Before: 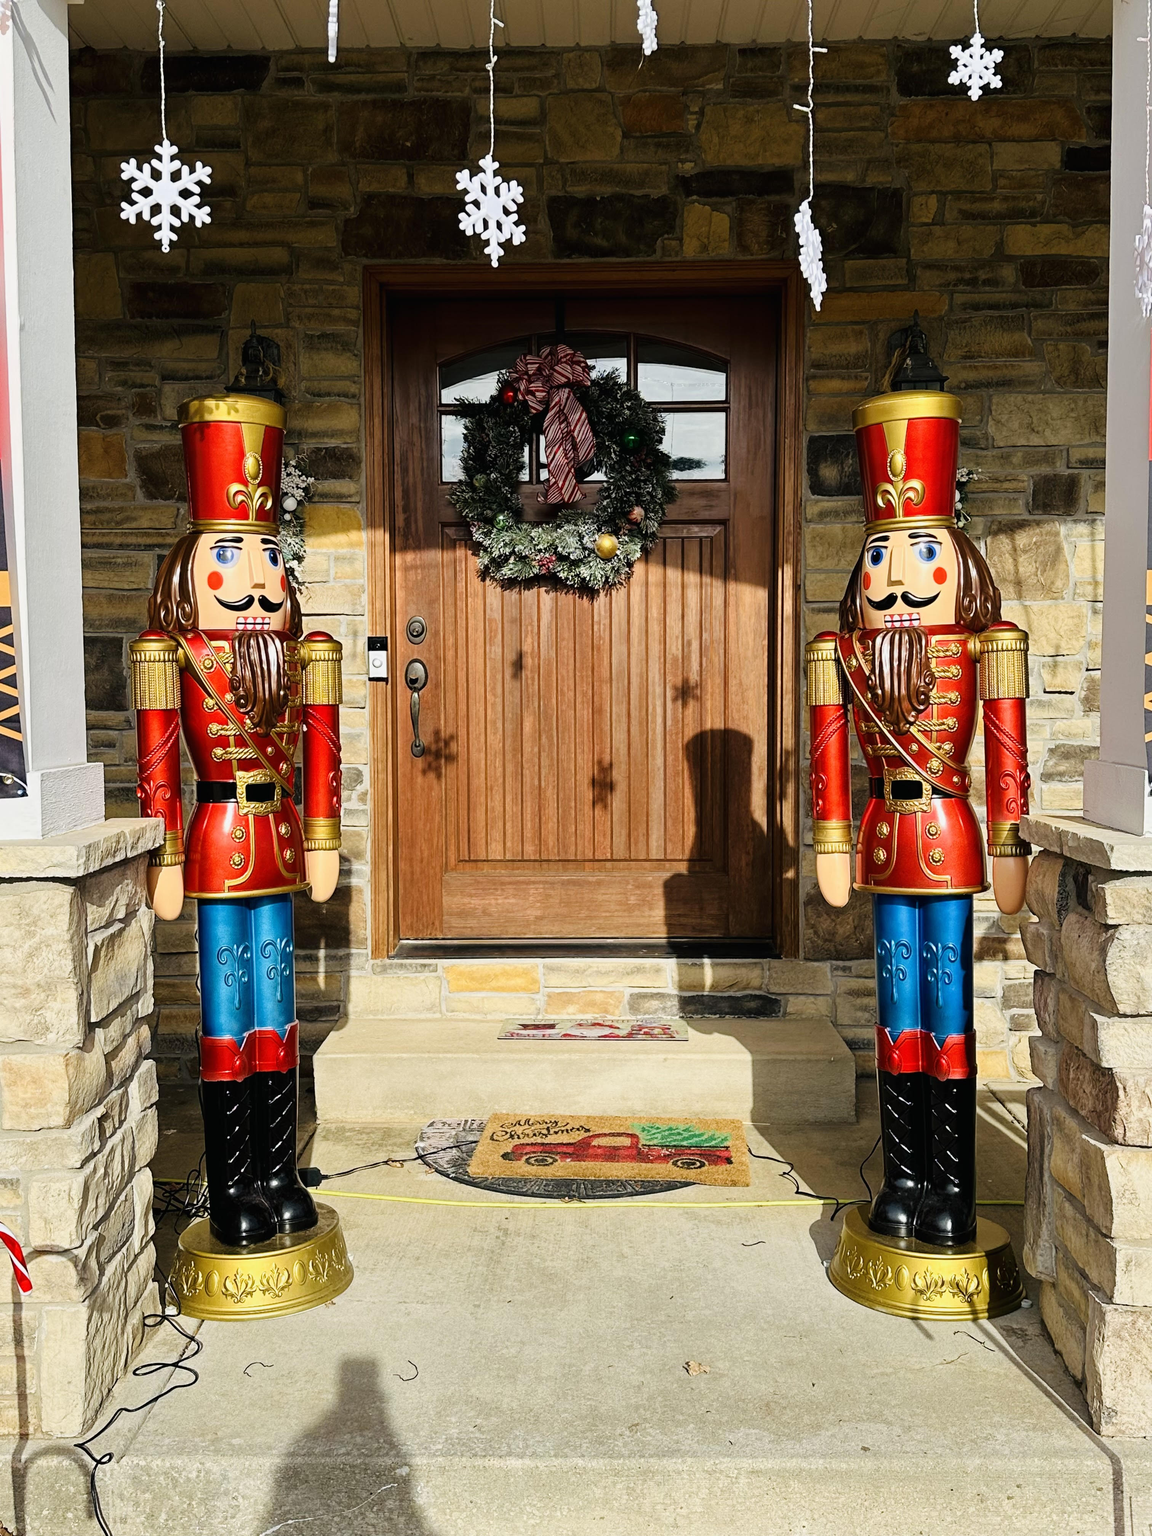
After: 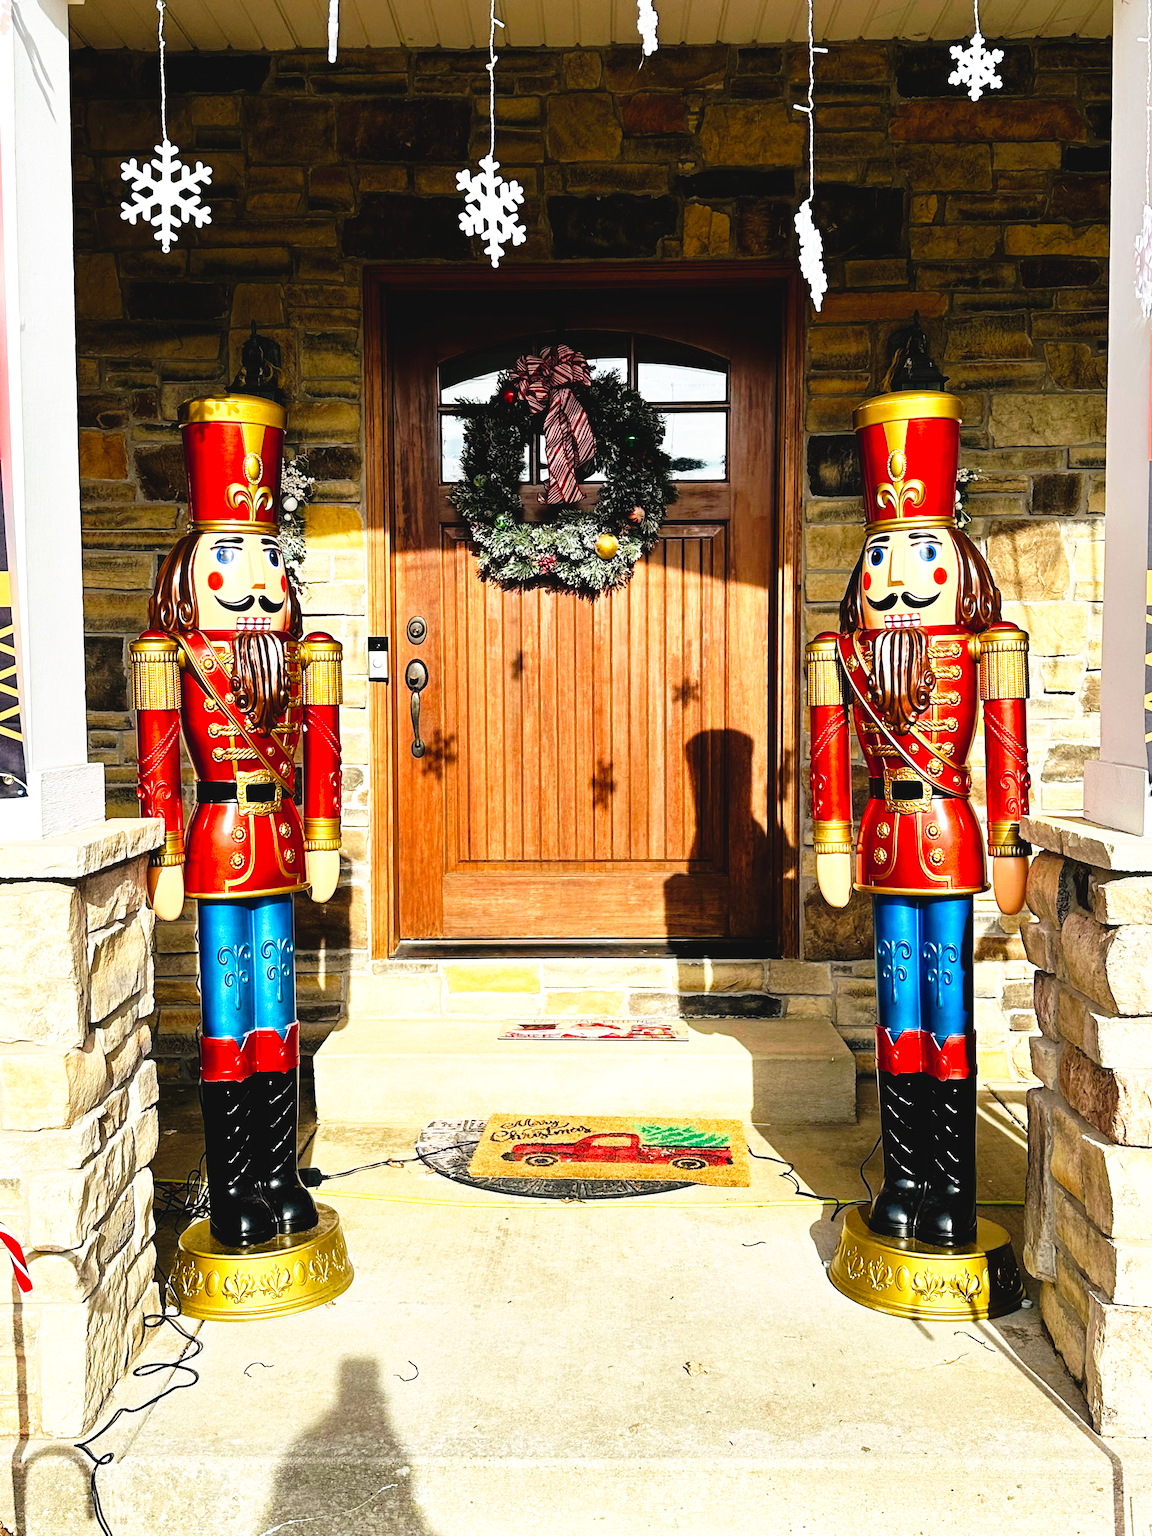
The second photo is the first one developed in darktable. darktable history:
exposure: black level correction 0, exposure 0.498 EV, compensate highlight preservation false
tone curve: curves: ch0 [(0, 0) (0.003, 0.047) (0.011, 0.047) (0.025, 0.047) (0.044, 0.049) (0.069, 0.051) (0.1, 0.062) (0.136, 0.086) (0.177, 0.125) (0.224, 0.178) (0.277, 0.246) (0.335, 0.324) (0.399, 0.407) (0.468, 0.48) (0.543, 0.57) (0.623, 0.675) (0.709, 0.772) (0.801, 0.876) (0.898, 0.963) (1, 1)], preserve colors none
